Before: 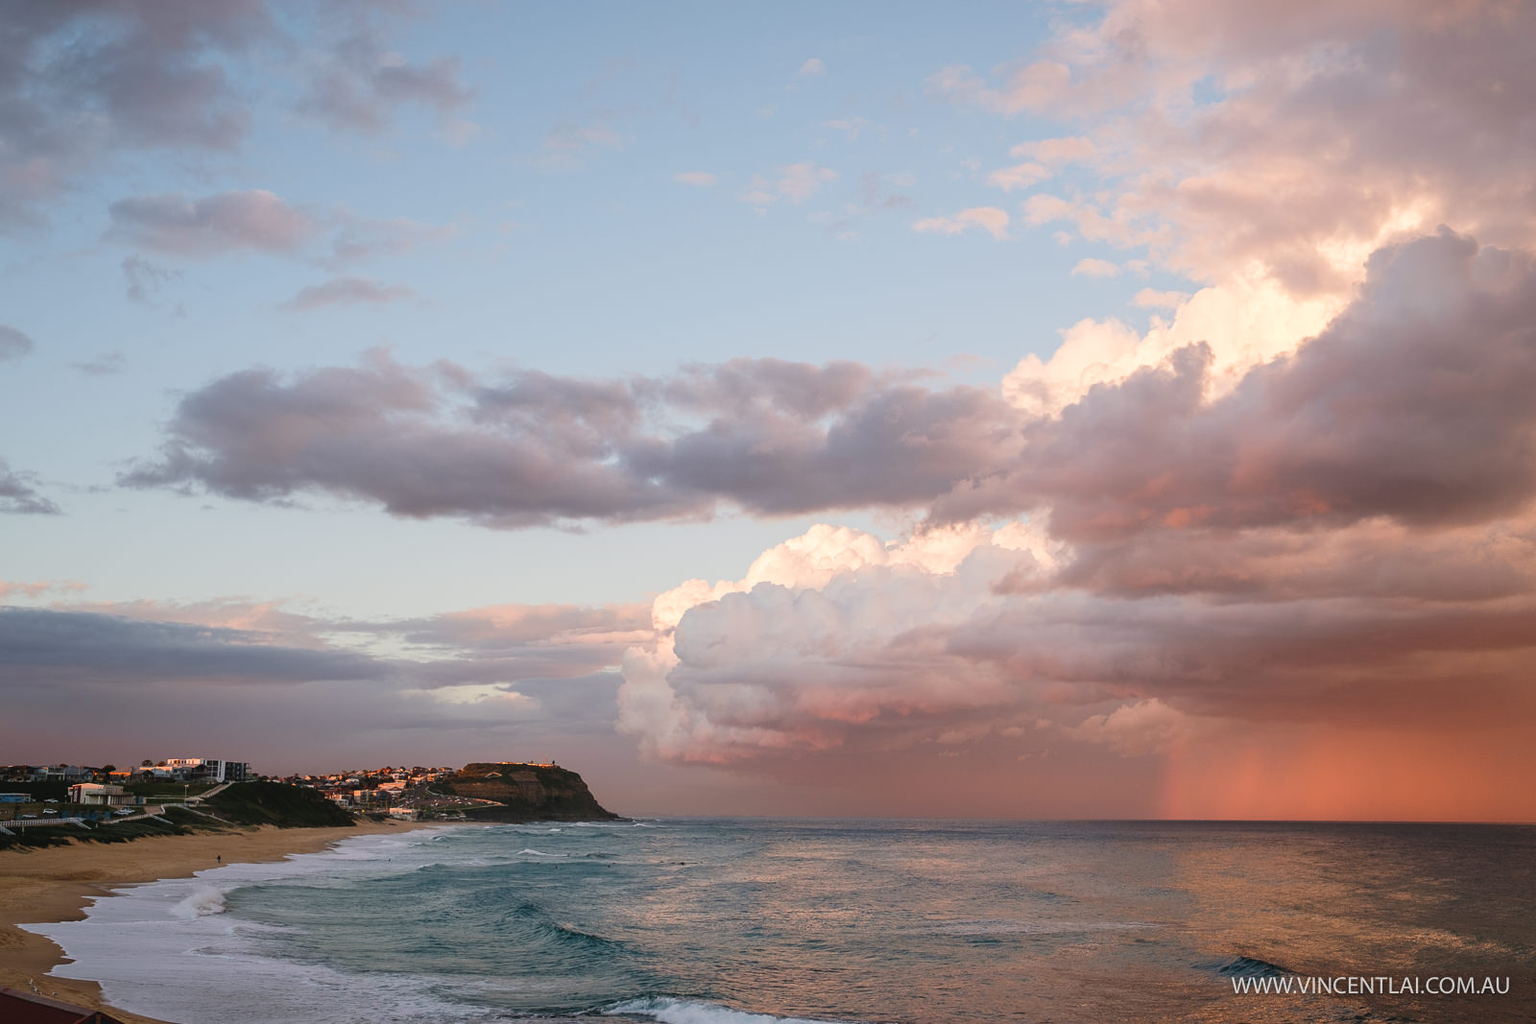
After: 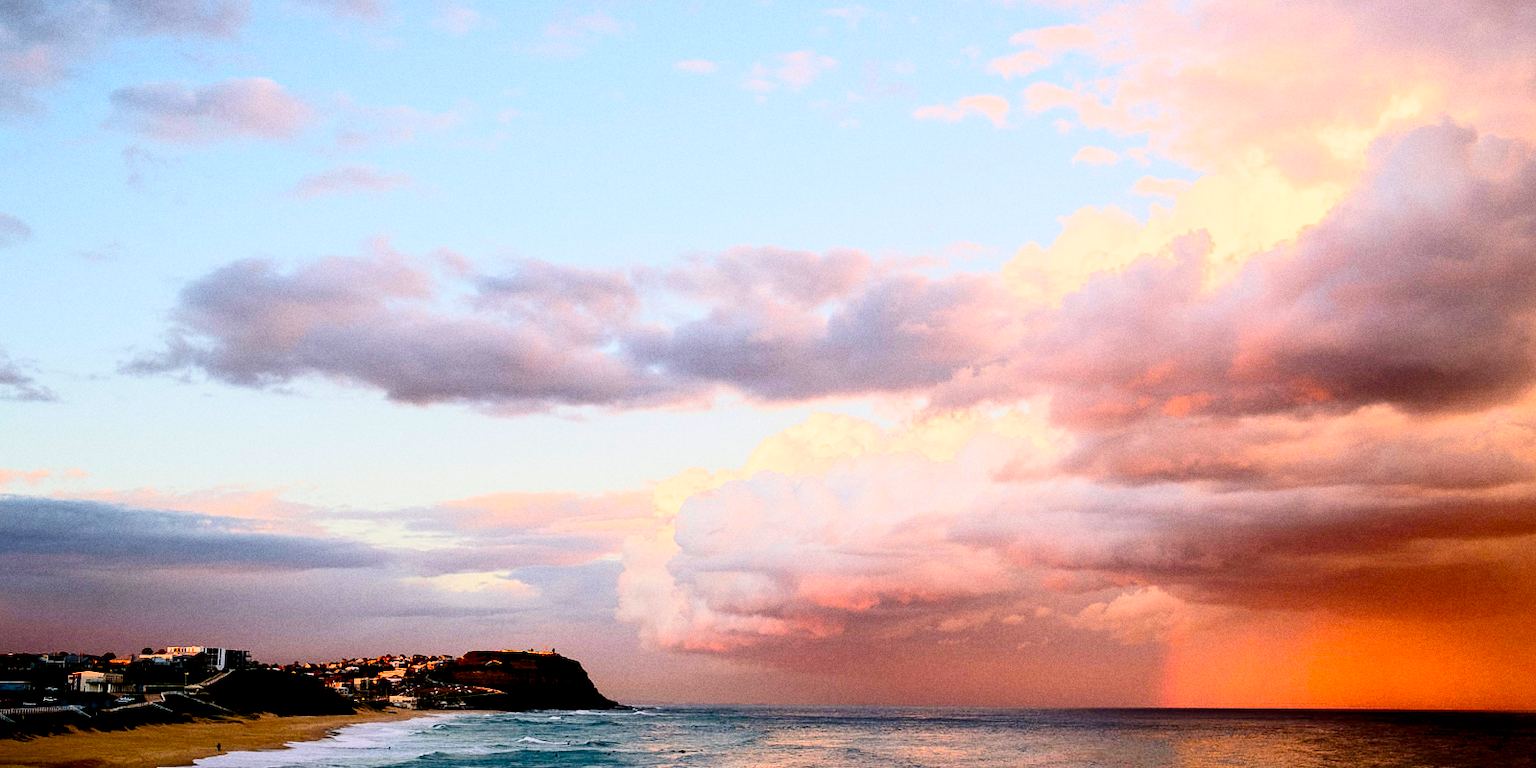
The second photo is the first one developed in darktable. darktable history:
color balance: output saturation 120%
filmic rgb: black relative exposure -3.92 EV, white relative exposure 3.14 EV, hardness 2.87
crop: top 11.038%, bottom 13.962%
contrast brightness saturation: contrast 0.4, brightness 0.1, saturation 0.21
exposure: black level correction 0.031, exposure 0.304 EV, compensate highlight preservation false
lowpass: radius 0.1, contrast 0.85, saturation 1.1, unbound 0
grain: coarseness 22.88 ISO
